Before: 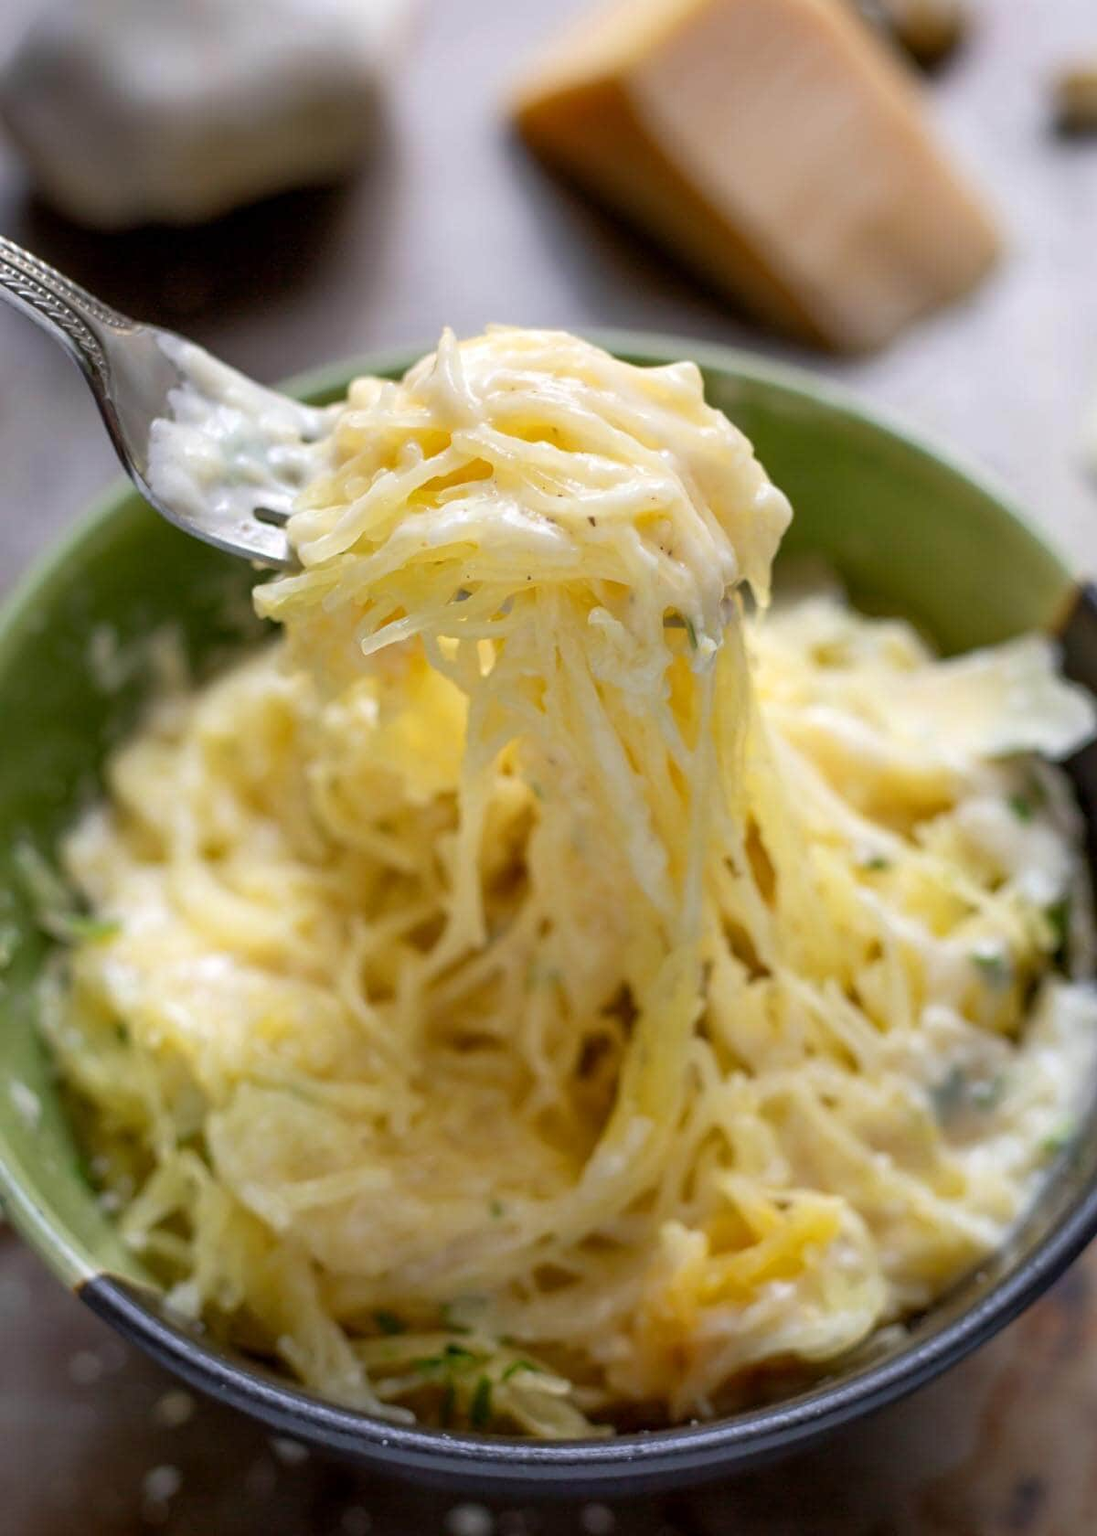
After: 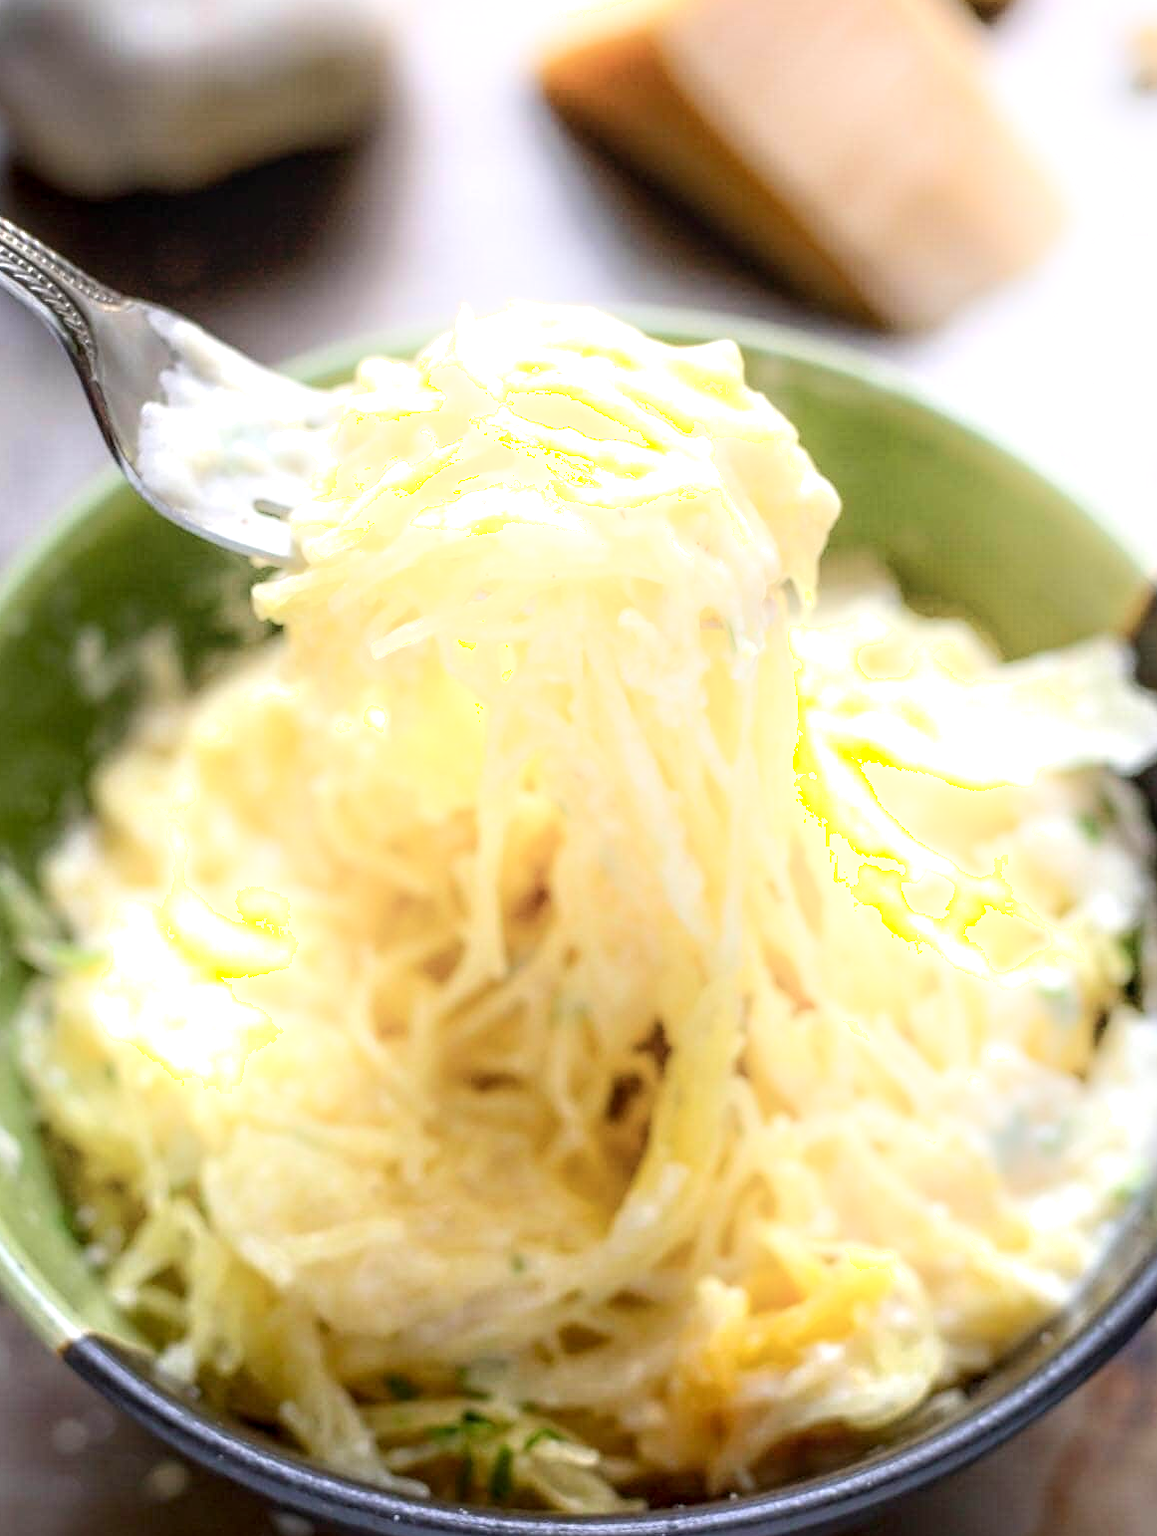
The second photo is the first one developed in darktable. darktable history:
local contrast: on, module defaults
exposure: exposure 0.661 EV, compensate highlight preservation false
crop: left 1.964%, top 3.251%, right 1.122%, bottom 4.933%
shadows and highlights: shadows -54.3, highlights 86.09, soften with gaussian
